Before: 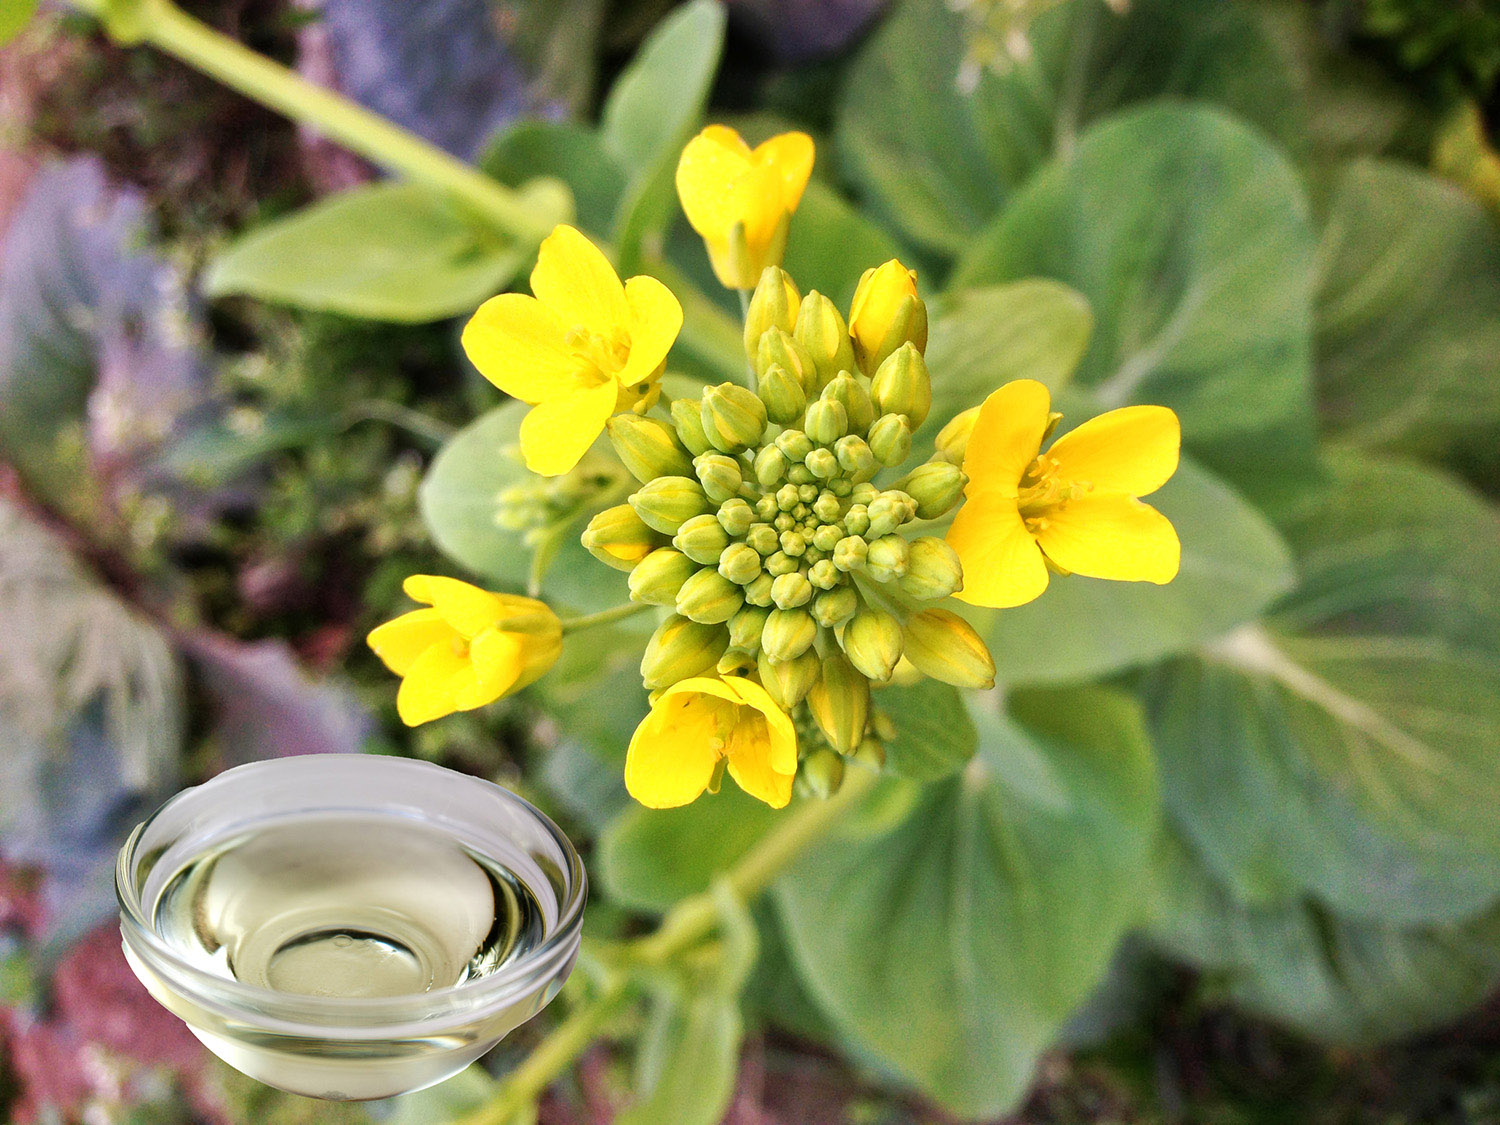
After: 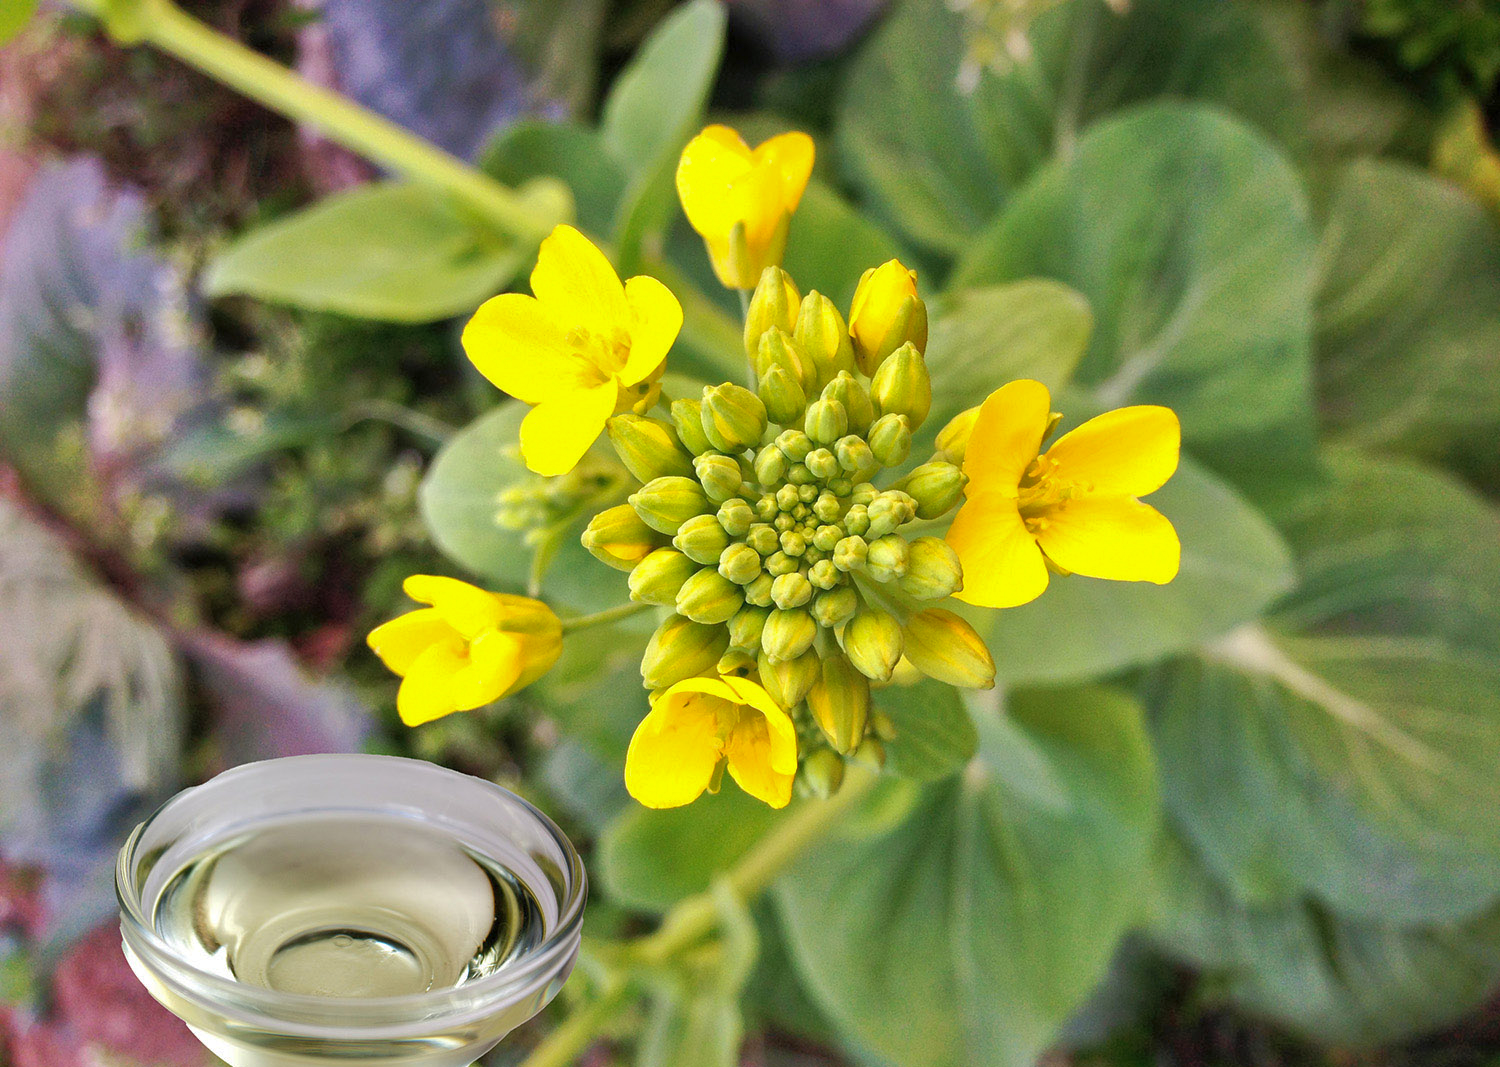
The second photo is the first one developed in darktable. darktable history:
shadows and highlights: on, module defaults
crop and rotate: top 0%, bottom 5.097%
